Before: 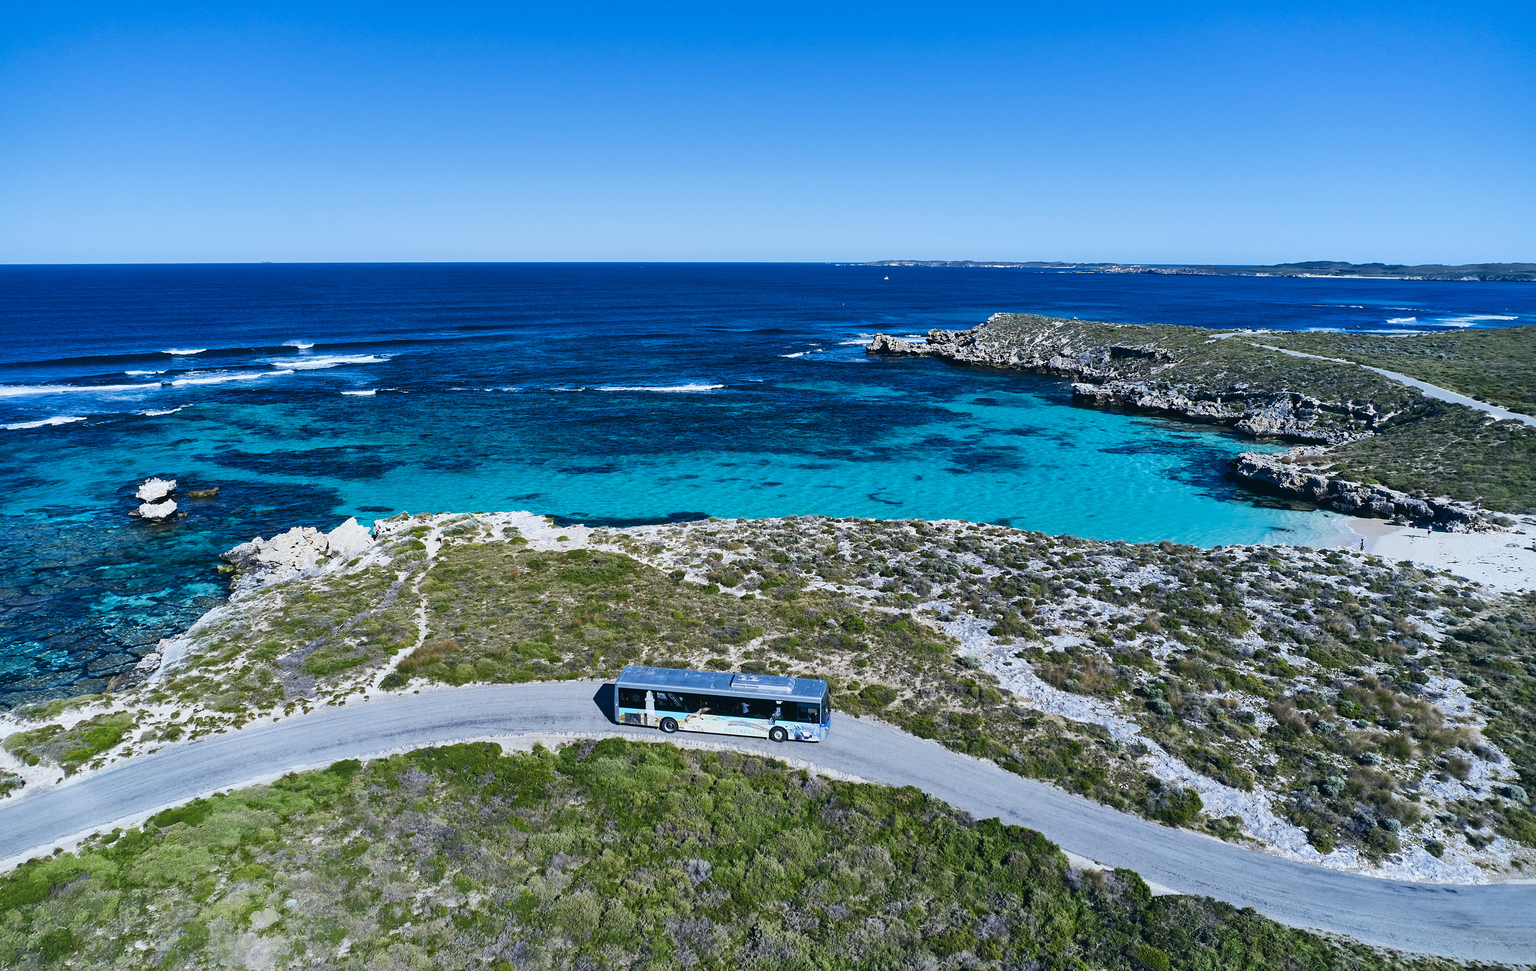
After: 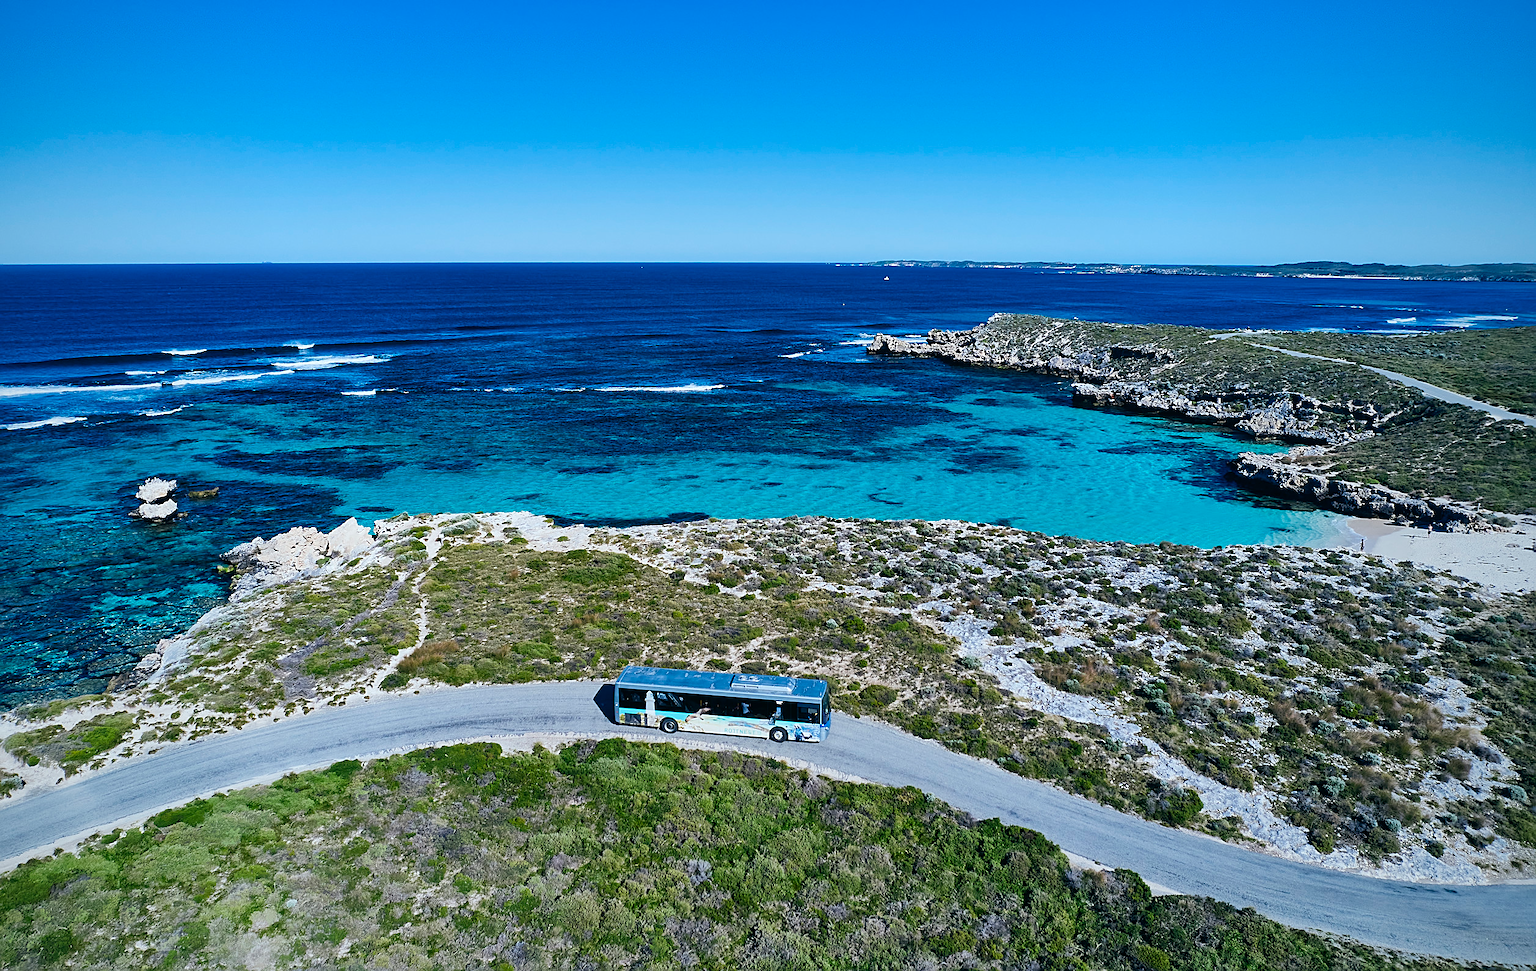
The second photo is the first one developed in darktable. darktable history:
sharpen: on, module defaults
vignetting: fall-off start 96.26%, fall-off radius 100.94%, brightness -0.303, saturation -0.059, center (-0.052, -0.355), width/height ratio 0.61
